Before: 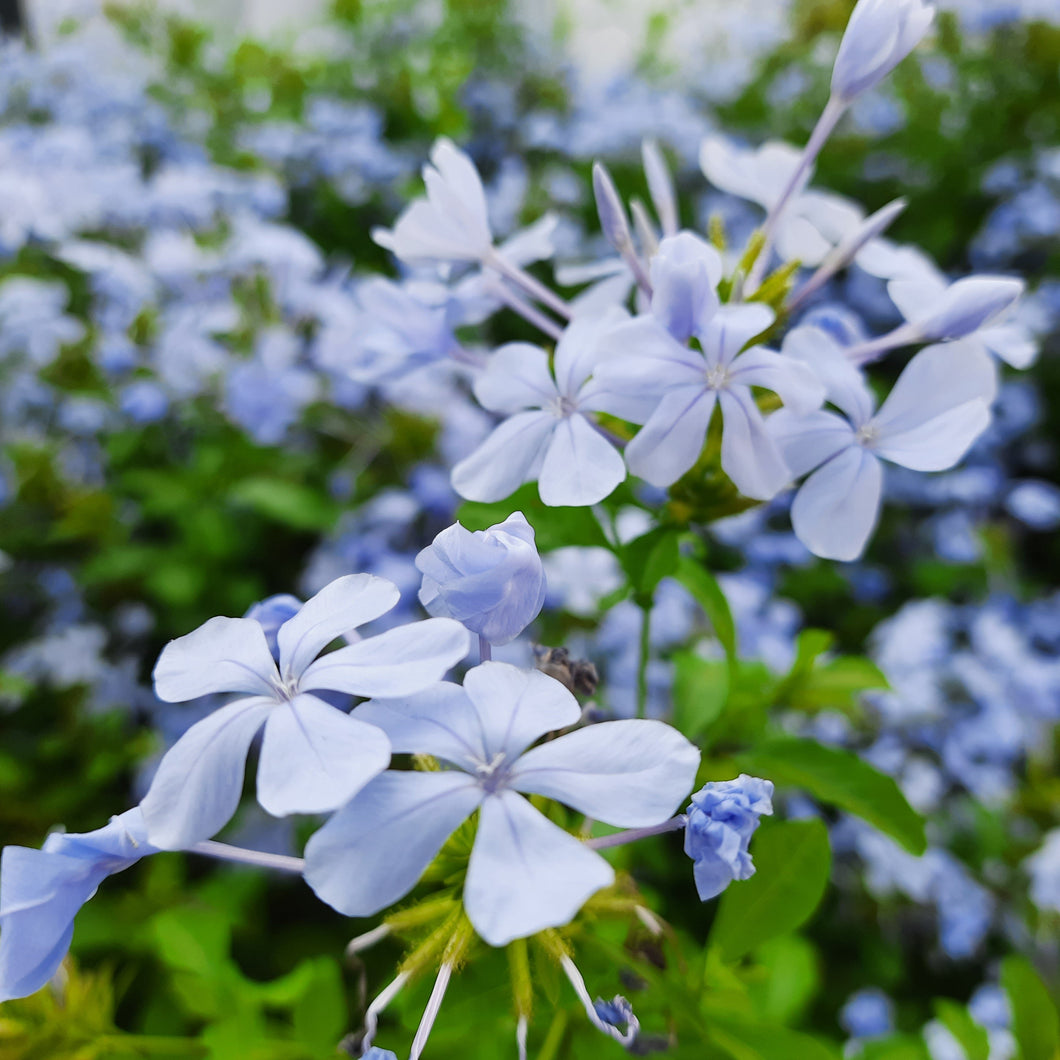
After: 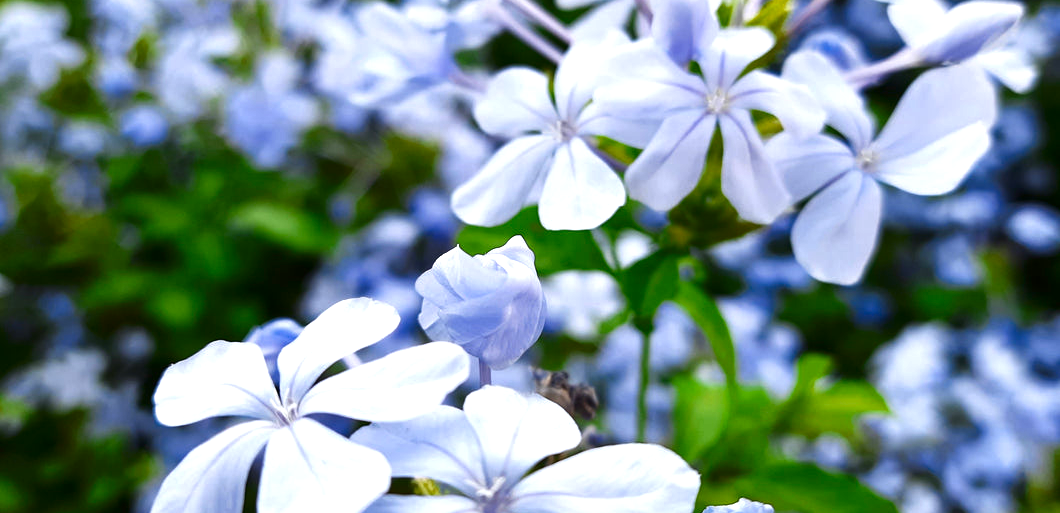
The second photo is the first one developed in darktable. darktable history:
exposure: black level correction 0, exposure 0.7 EV, compensate exposure bias true, compensate highlight preservation false
crop and rotate: top 26.056%, bottom 25.543%
contrast brightness saturation: brightness -0.2, saturation 0.08
